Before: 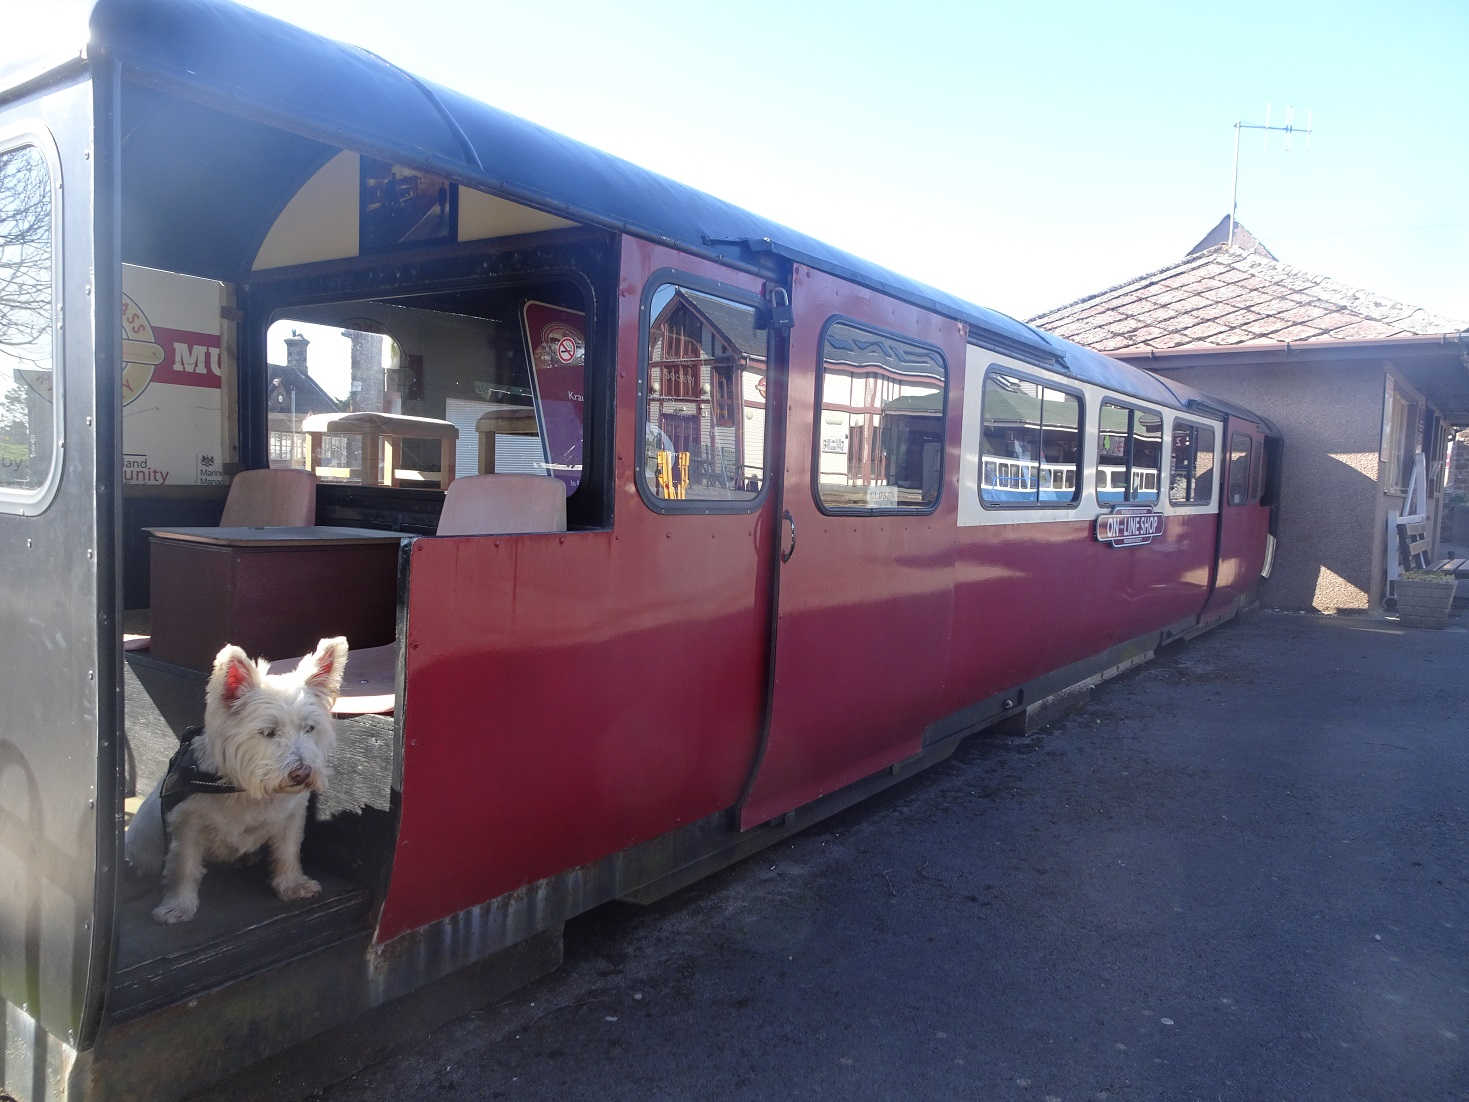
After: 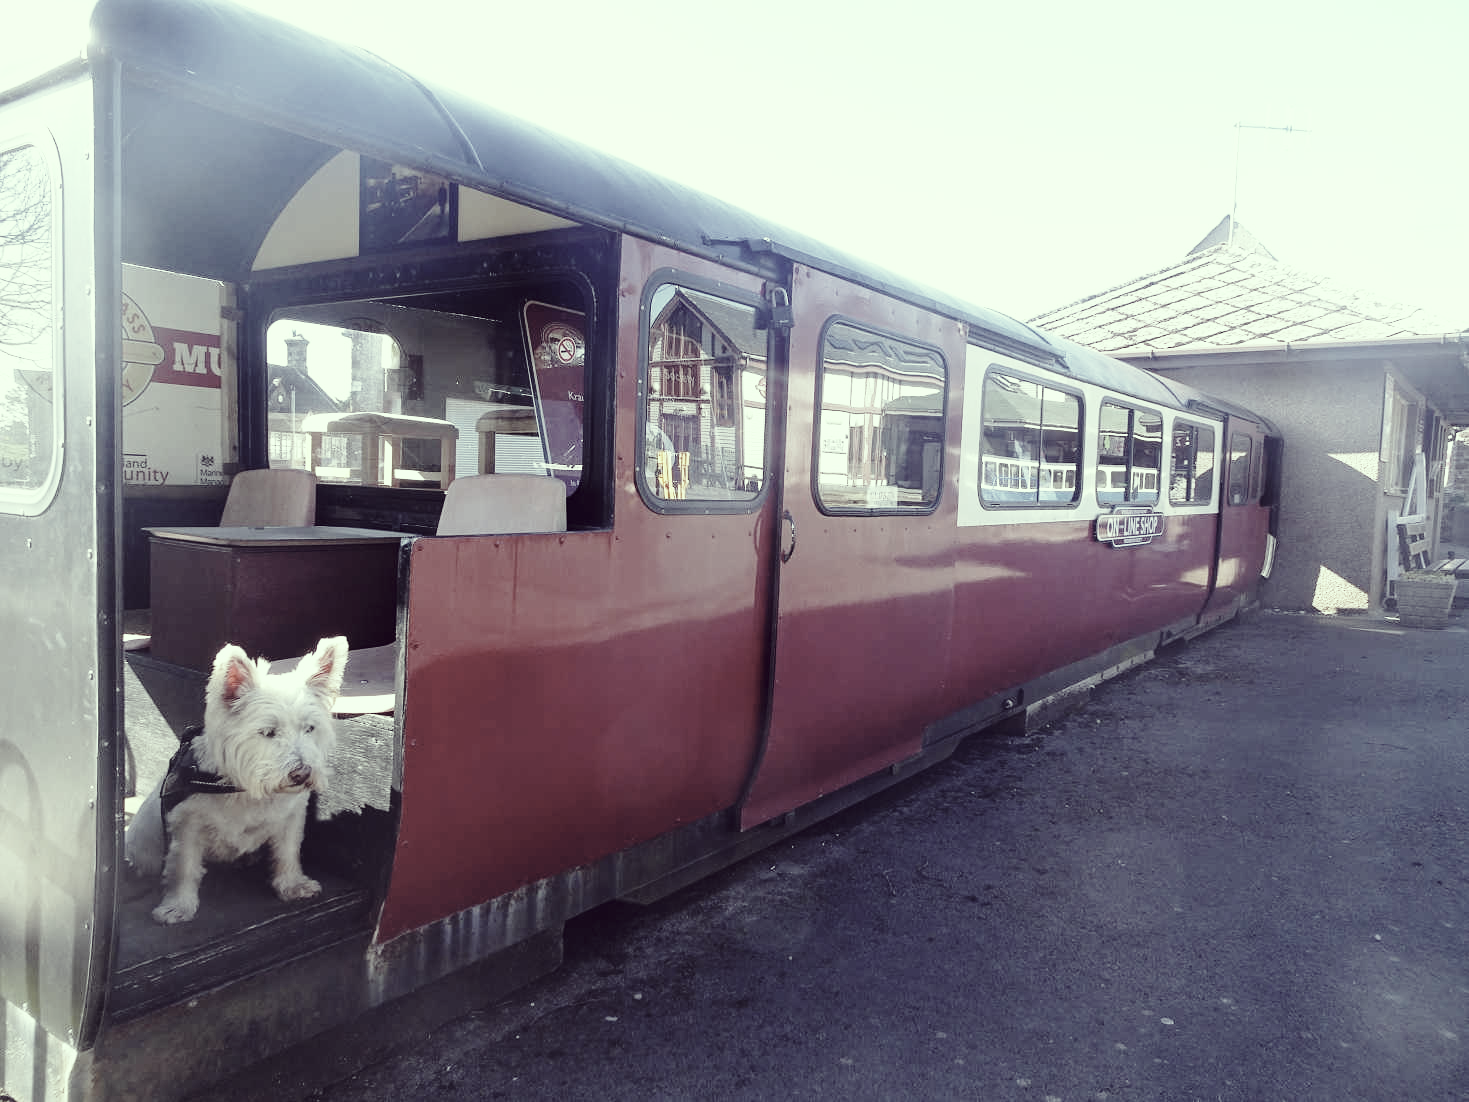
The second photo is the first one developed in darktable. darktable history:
color correction: highlights a* -20.31, highlights b* 20.28, shadows a* 19.92, shadows b* -20.75, saturation 0.389
base curve: curves: ch0 [(0, 0) (0.028, 0.03) (0.121, 0.232) (0.46, 0.748) (0.859, 0.968) (1, 1)], preserve colors none
